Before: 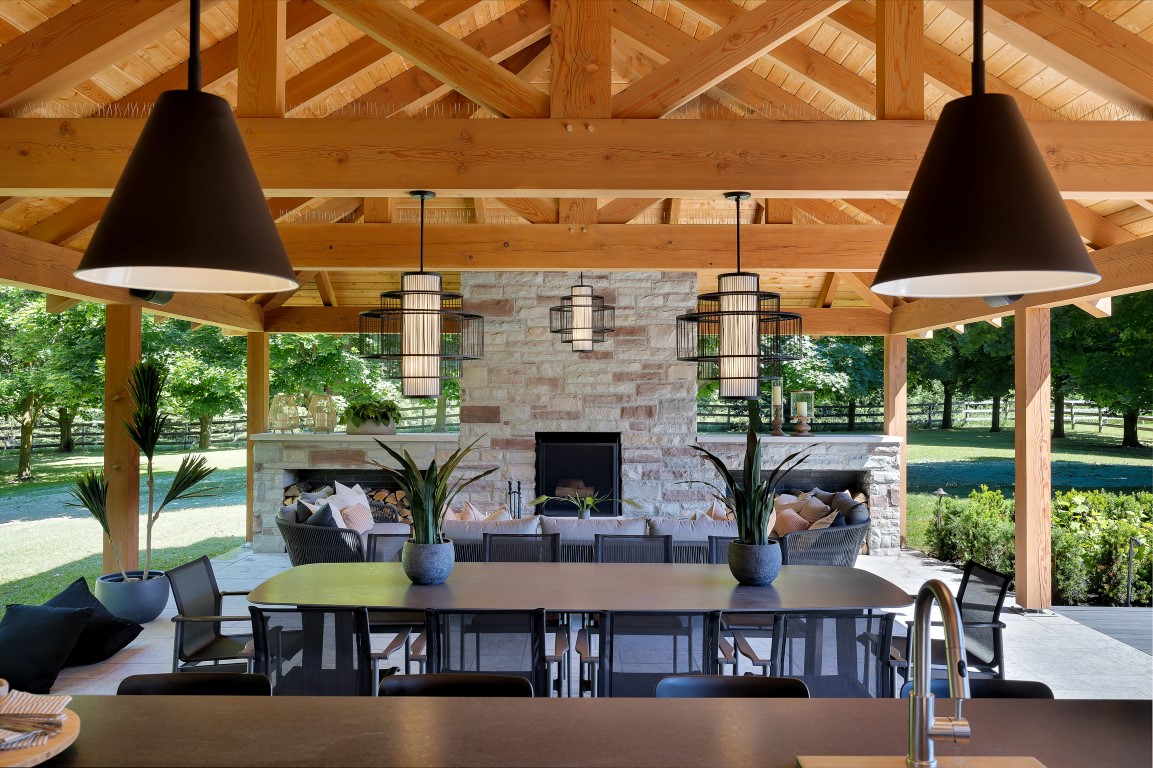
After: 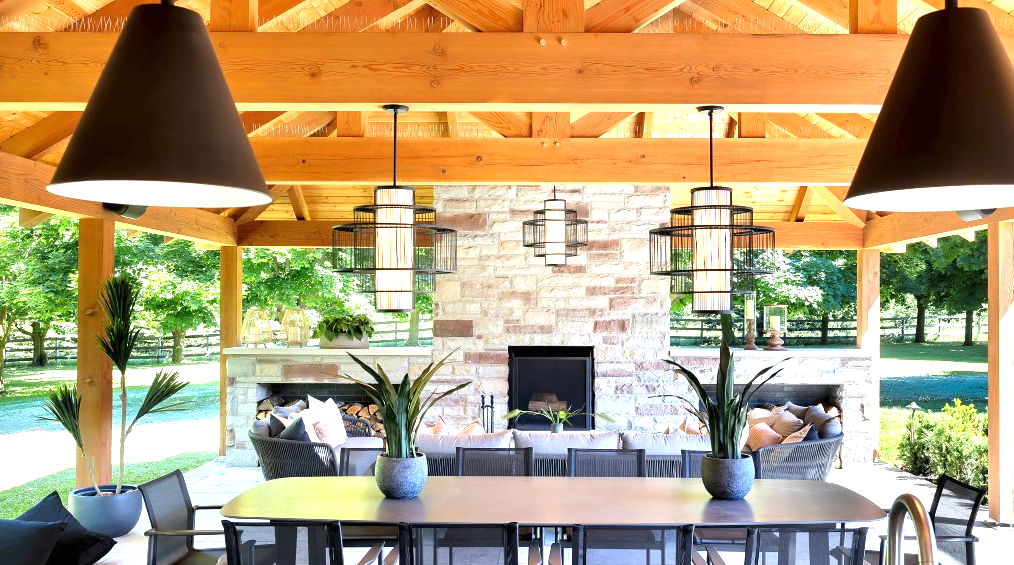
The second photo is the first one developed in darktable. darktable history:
exposure: black level correction 0, exposure 1.5 EV, compensate exposure bias true, compensate highlight preservation false
crop and rotate: left 2.425%, top 11.305%, right 9.6%, bottom 15.08%
